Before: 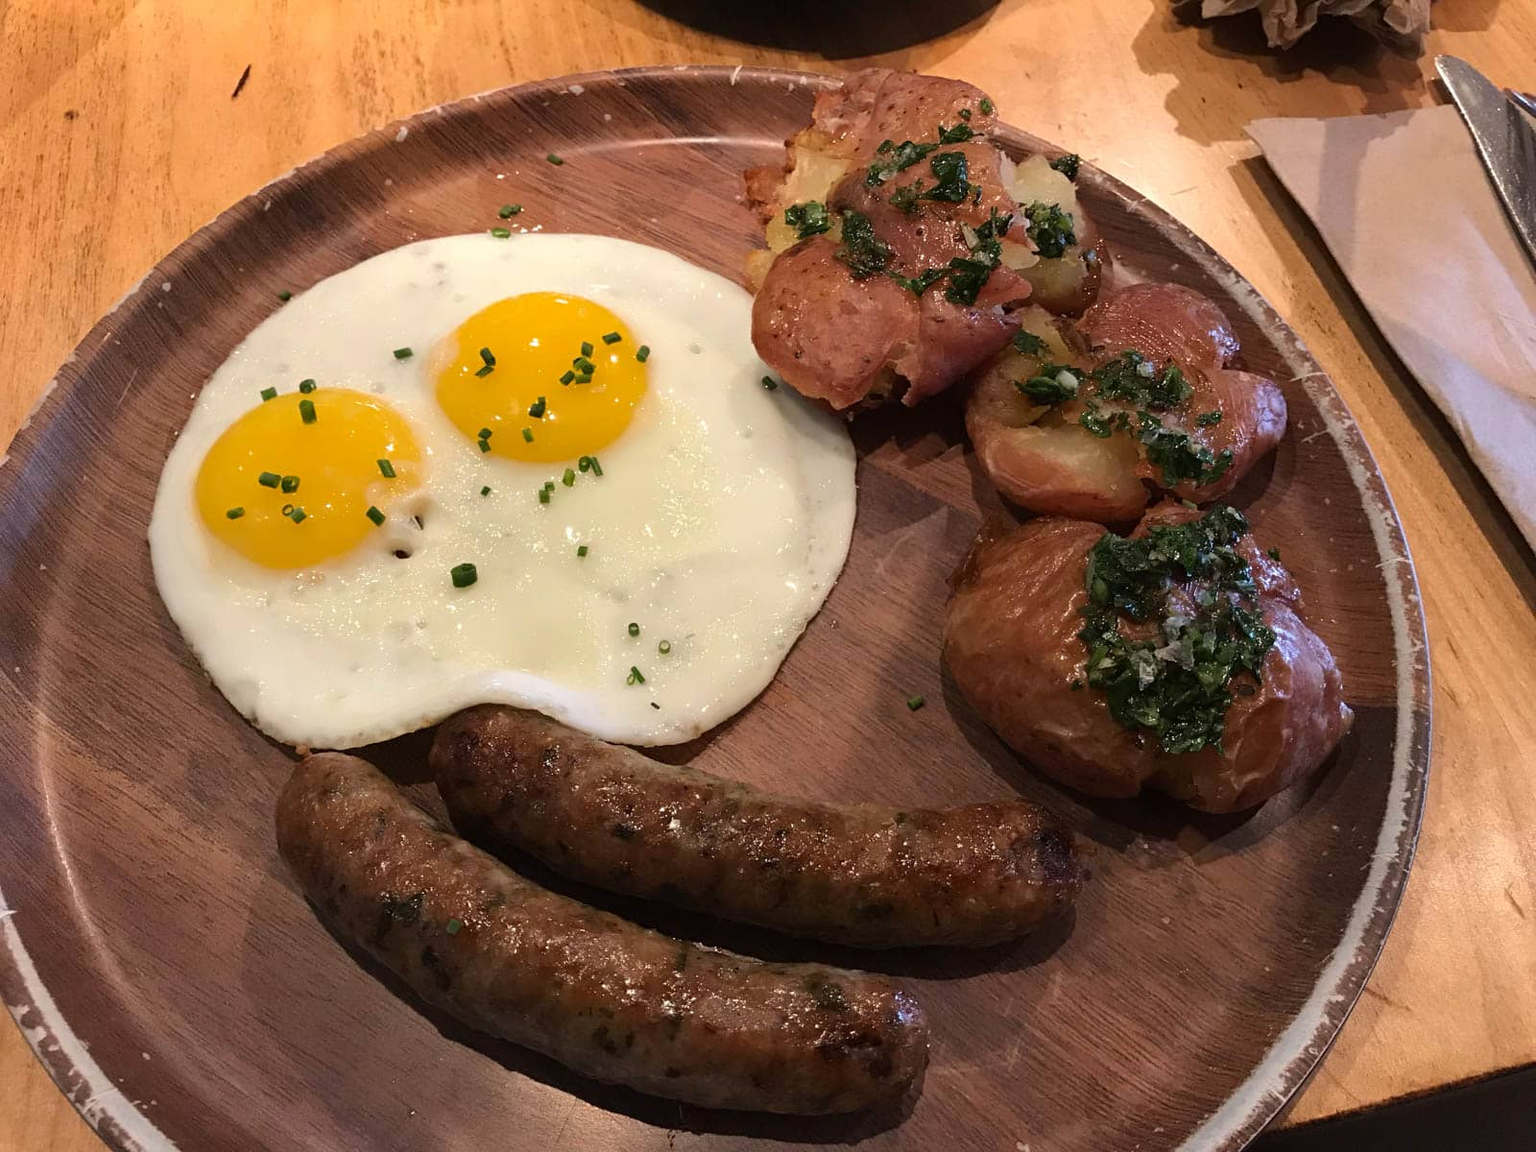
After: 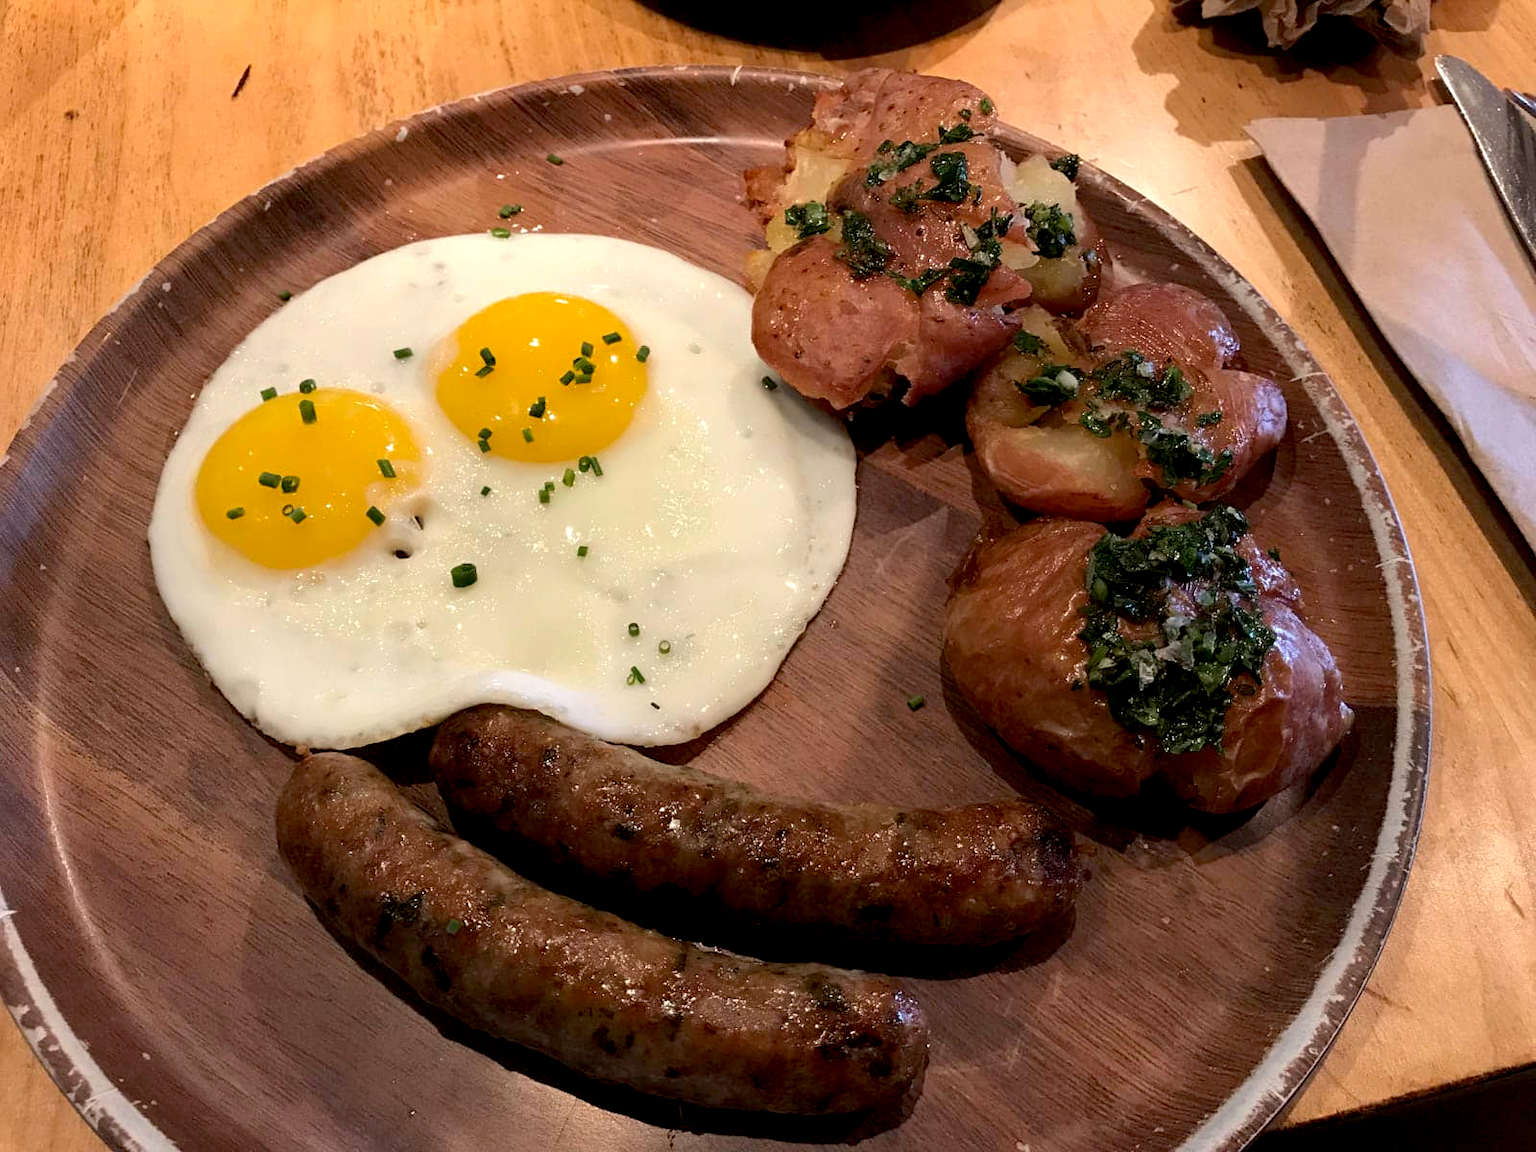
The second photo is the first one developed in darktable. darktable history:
exposure: black level correction 0.009, exposure 0.122 EV, compensate highlight preservation false
